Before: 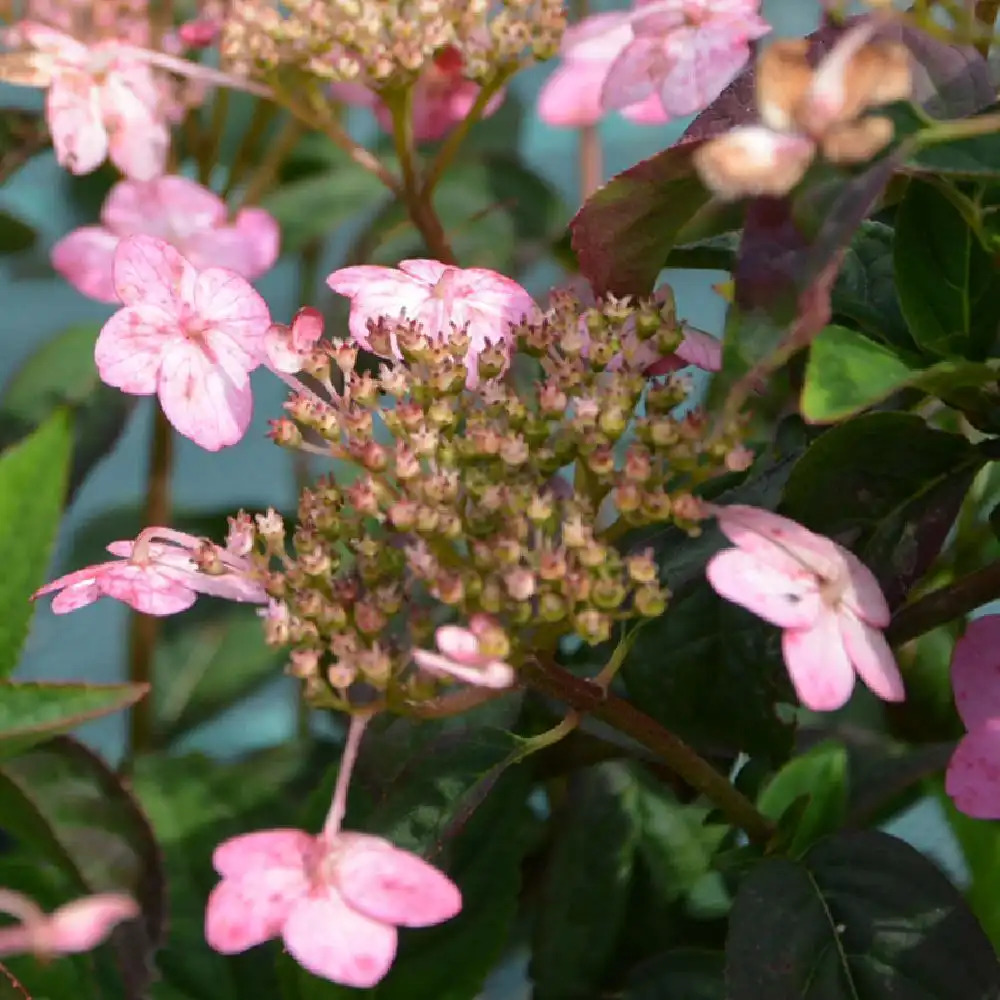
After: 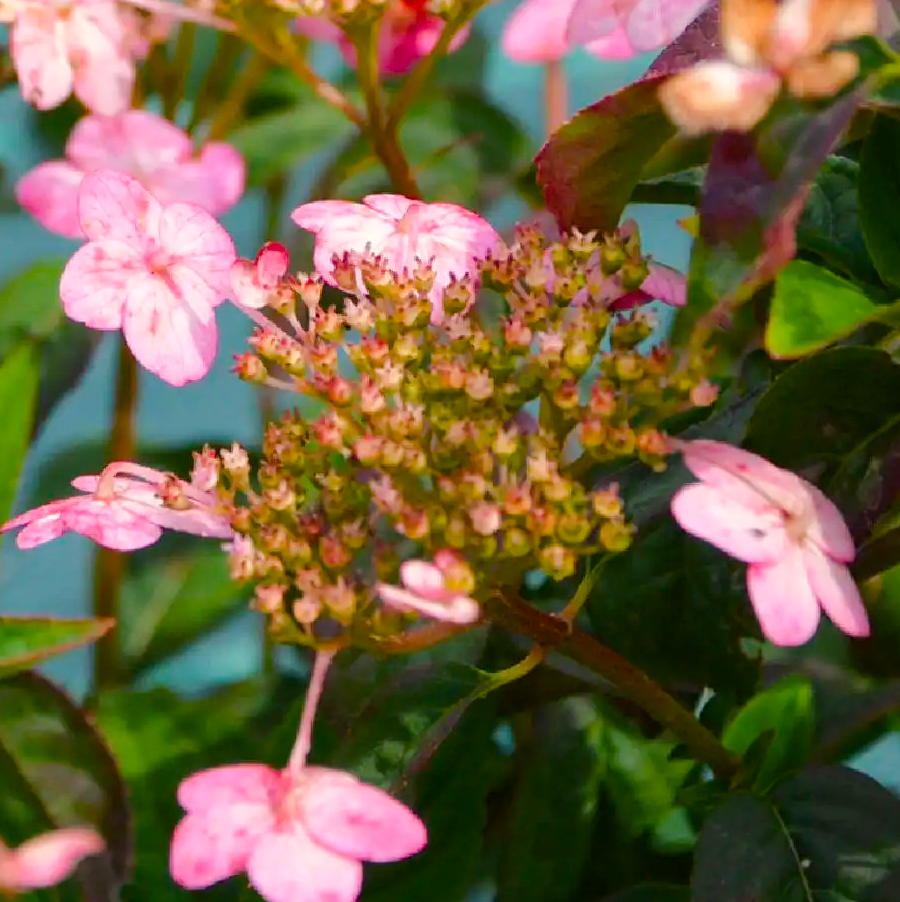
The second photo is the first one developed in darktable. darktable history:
color balance rgb: highlights gain › chroma 1.622%, highlights gain › hue 55.99°, perceptual saturation grading › global saturation 40.718%, perceptual saturation grading › highlights -25.7%, perceptual saturation grading › mid-tones 35.543%, perceptual saturation grading › shadows 35.462%, perceptual brilliance grading › mid-tones 10.686%, perceptual brilliance grading › shadows 15.311%
crop: left 3.551%, top 6.518%, right 6.384%, bottom 3.24%
